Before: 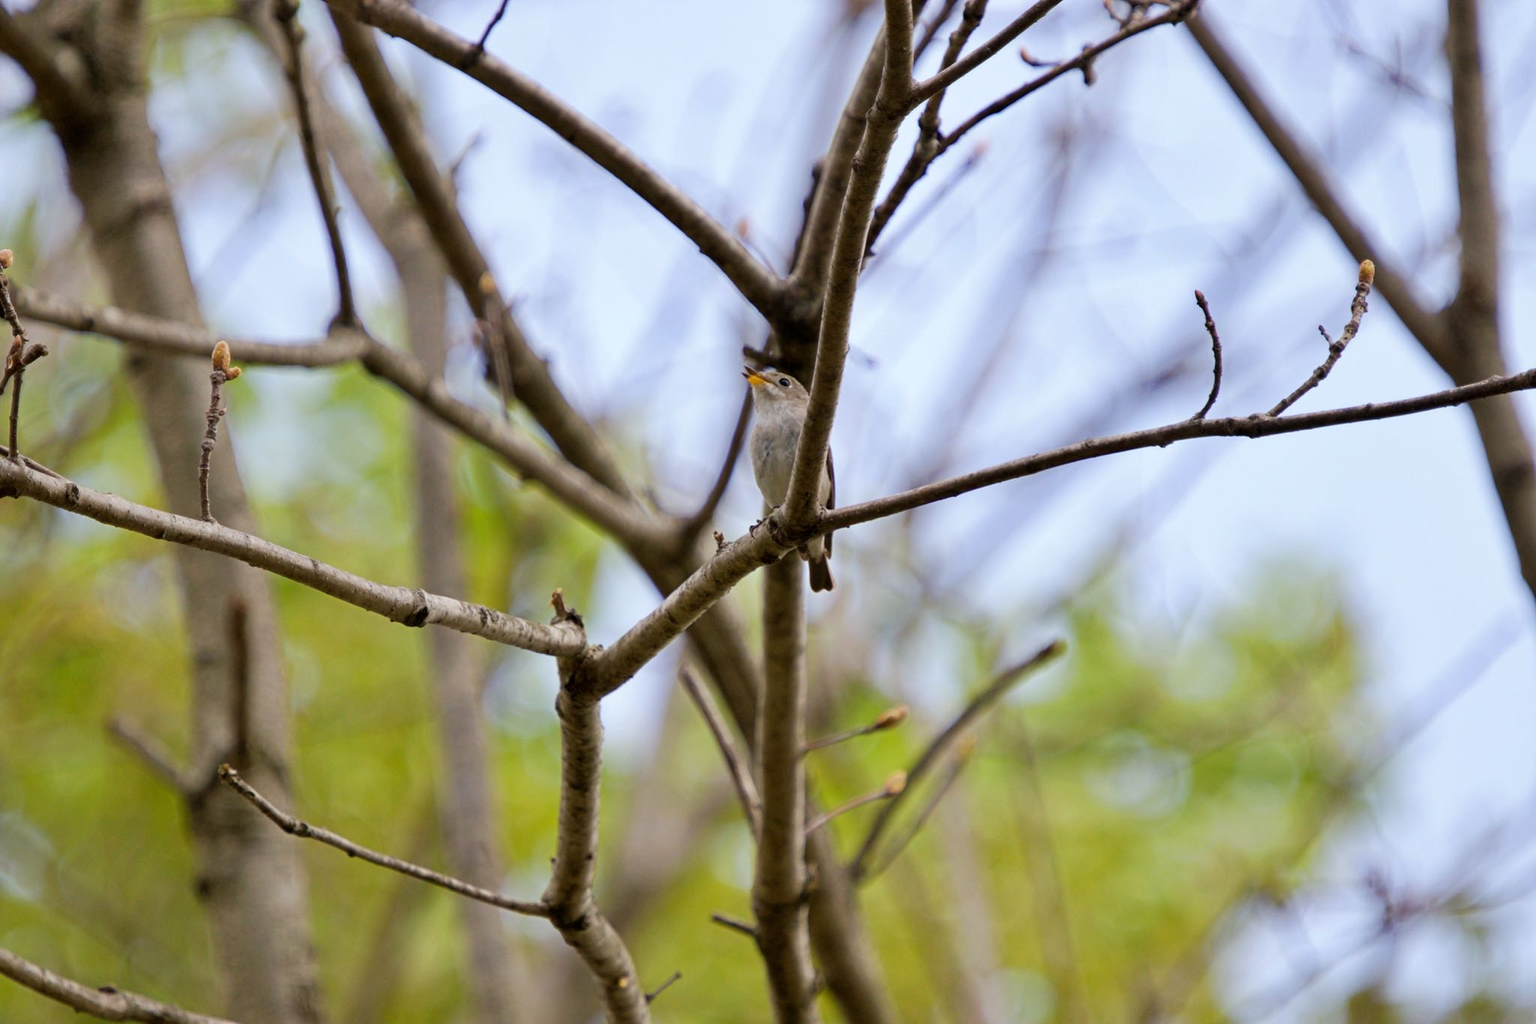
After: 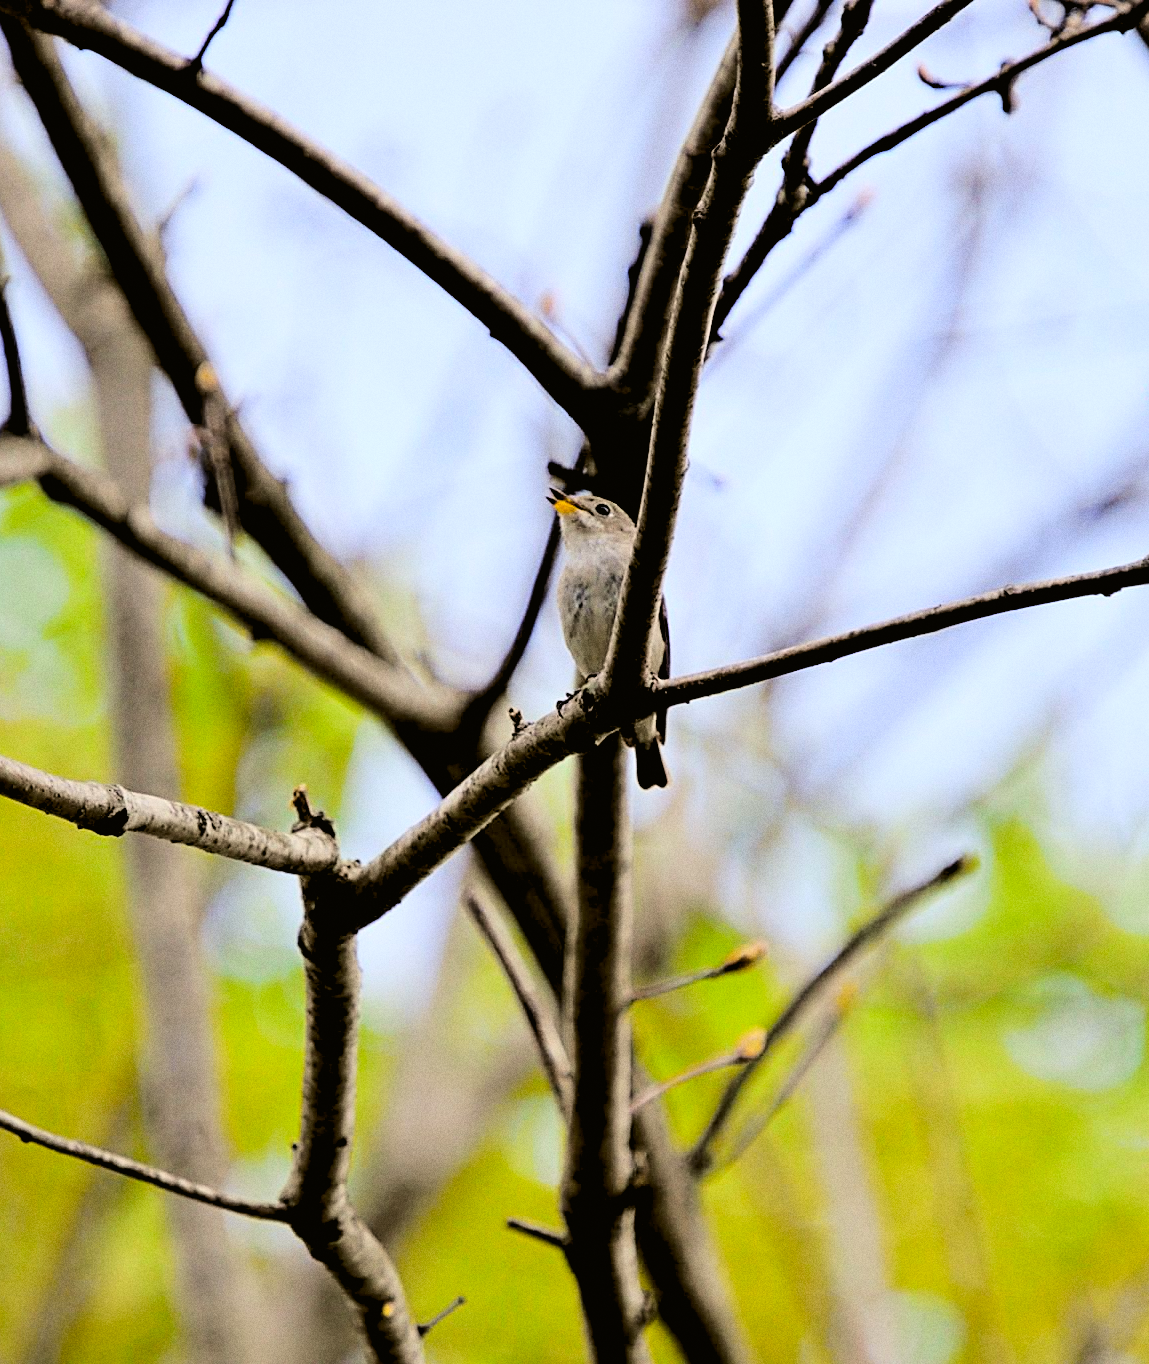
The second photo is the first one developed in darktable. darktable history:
crop: left 21.674%, right 22.086%
sharpen: on, module defaults
grain: on, module defaults
tone curve: curves: ch0 [(0, 0.011) (0.104, 0.085) (0.236, 0.234) (0.398, 0.507) (0.498, 0.621) (0.65, 0.757) (0.835, 0.883) (1, 0.961)]; ch1 [(0, 0) (0.353, 0.344) (0.43, 0.401) (0.479, 0.476) (0.502, 0.502) (0.54, 0.542) (0.602, 0.613) (0.638, 0.668) (0.693, 0.727) (1, 1)]; ch2 [(0, 0) (0.34, 0.314) (0.434, 0.43) (0.5, 0.506) (0.521, 0.54) (0.54, 0.56) (0.595, 0.613) (0.644, 0.729) (1, 1)], color space Lab, independent channels, preserve colors none
rgb levels: levels [[0.034, 0.472, 0.904], [0, 0.5, 1], [0, 0.5, 1]]
